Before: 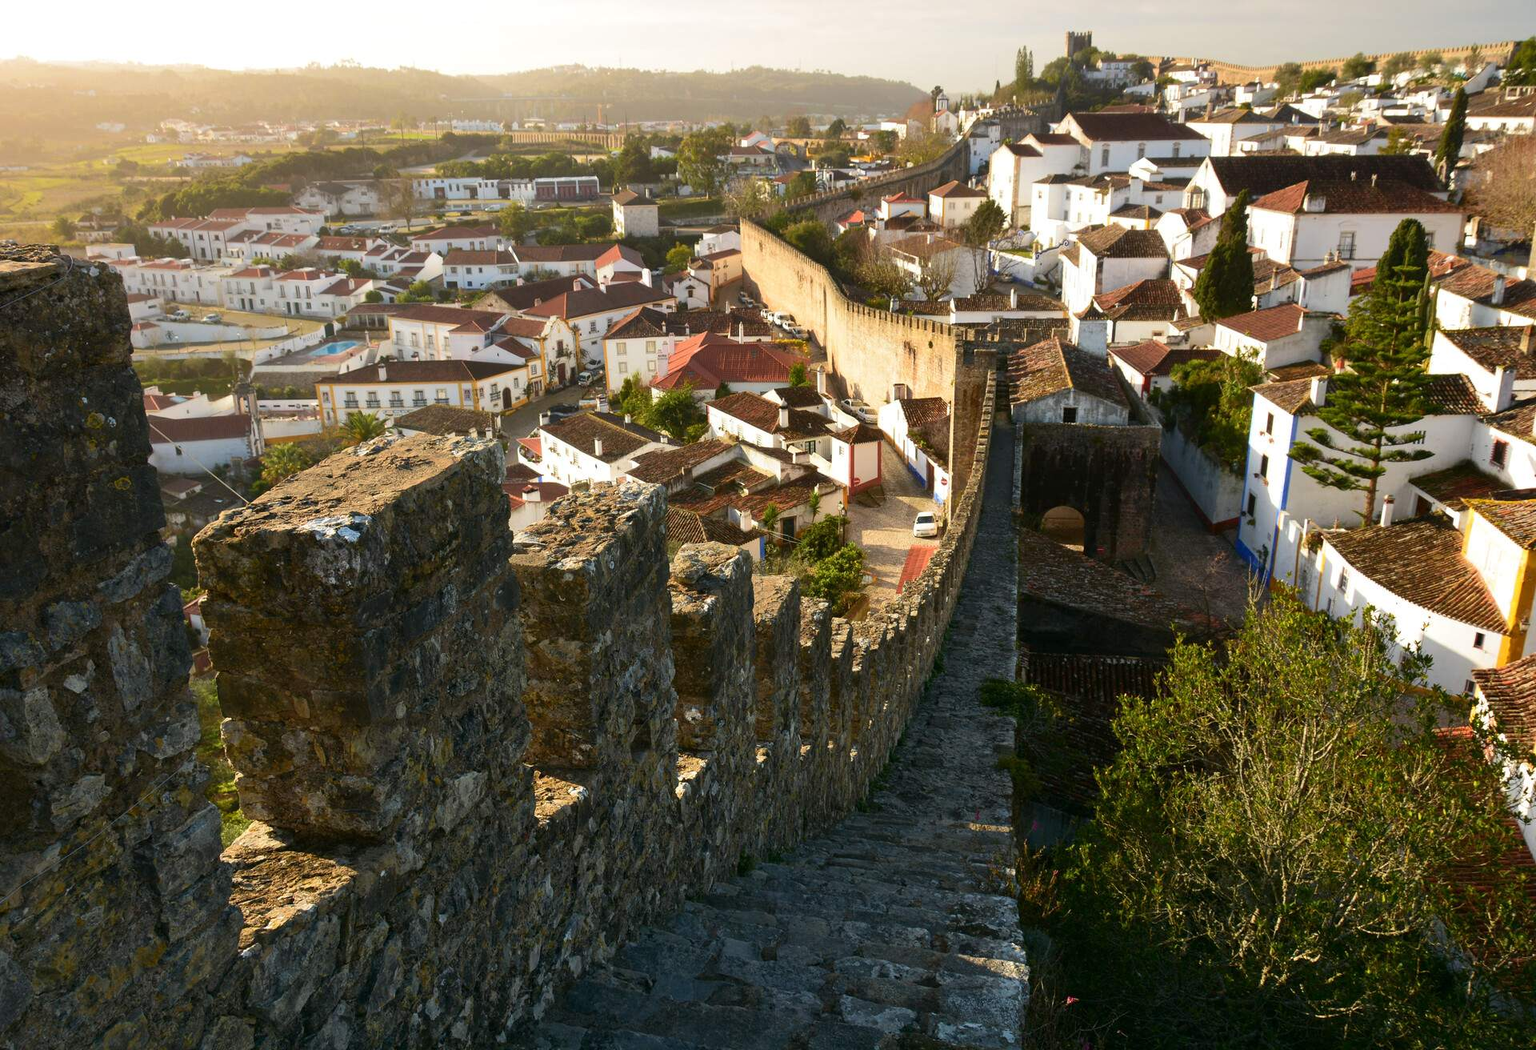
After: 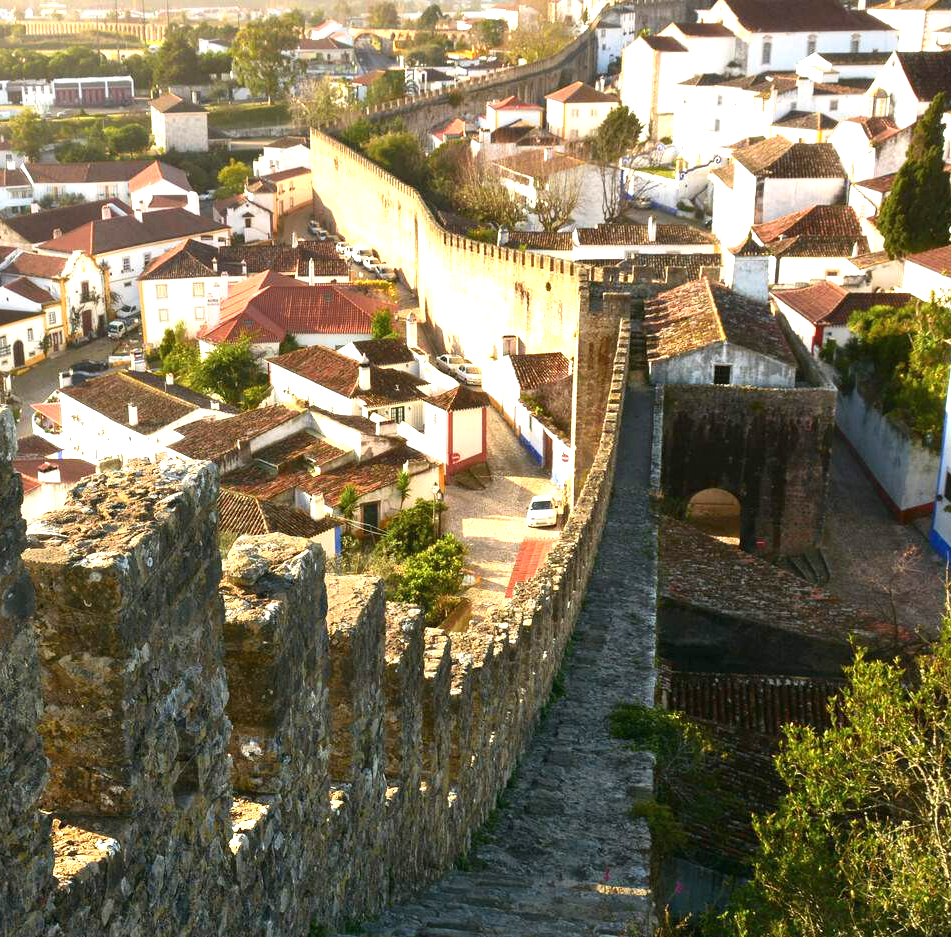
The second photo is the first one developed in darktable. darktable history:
color zones: mix -62.47%
shadows and highlights: shadows -10, white point adjustment 1.5, highlights 10
exposure: black level correction 0, exposure 1 EV, compensate exposure bias true, compensate highlight preservation false
crop: left 32.075%, top 10.976%, right 18.355%, bottom 17.596%
